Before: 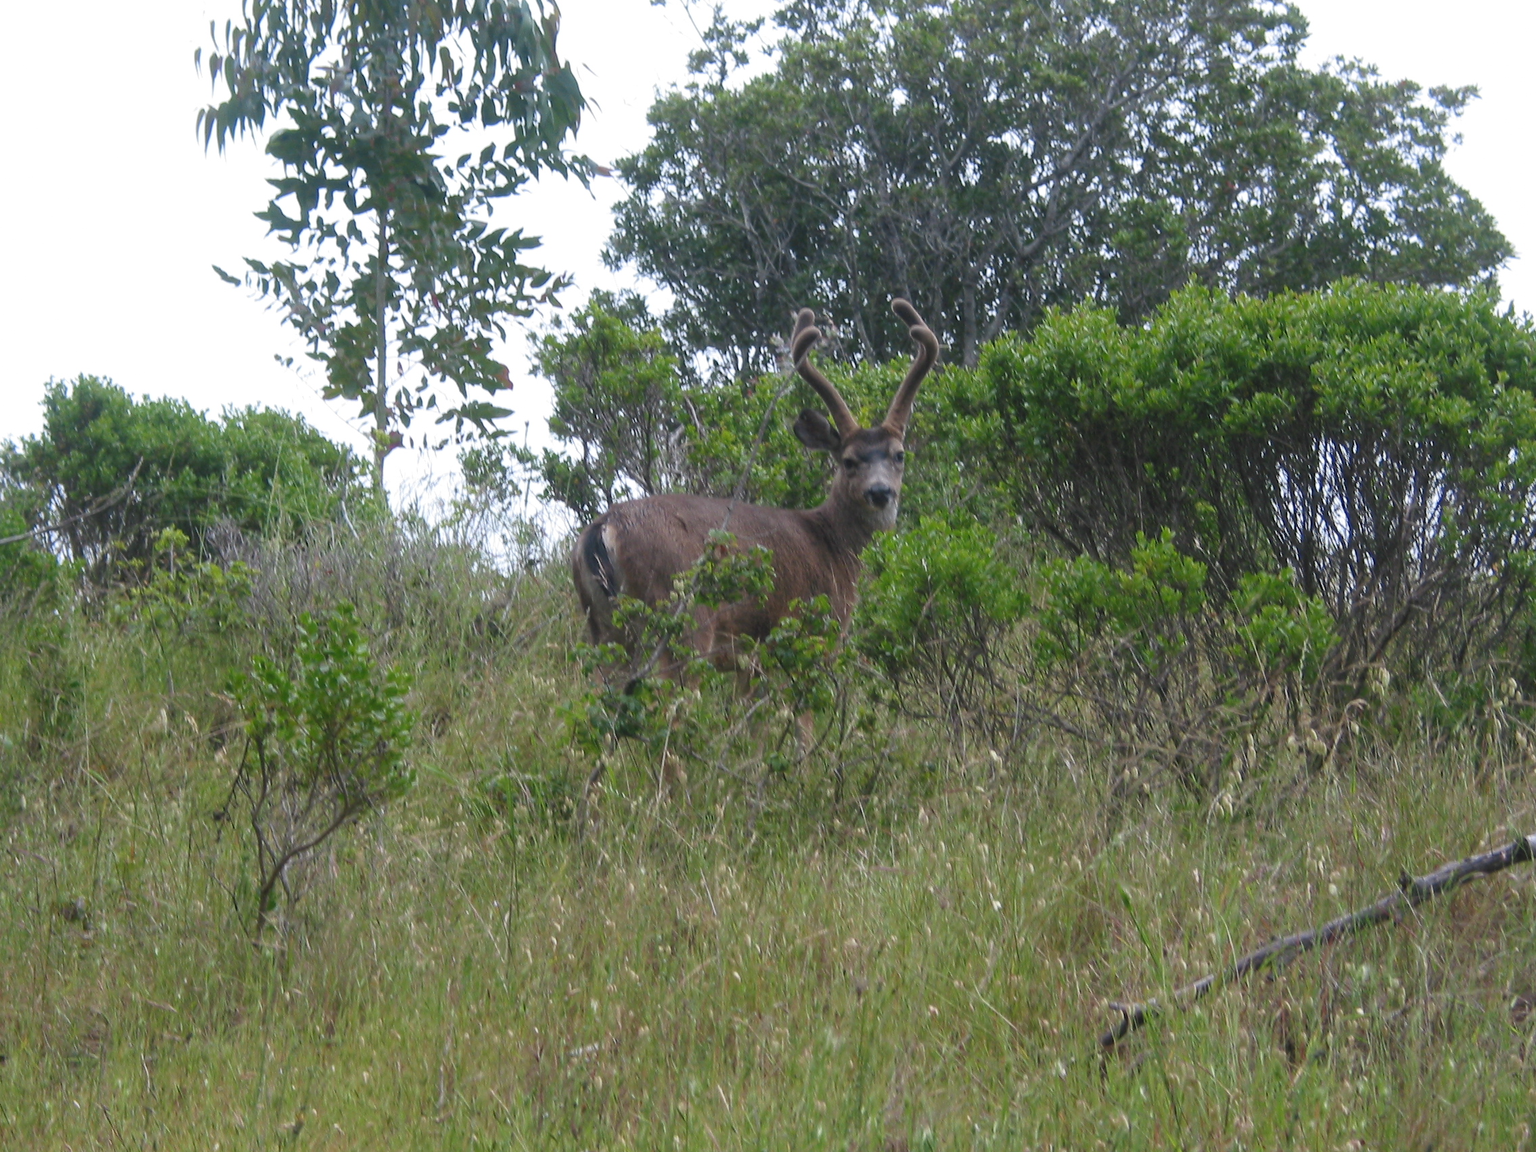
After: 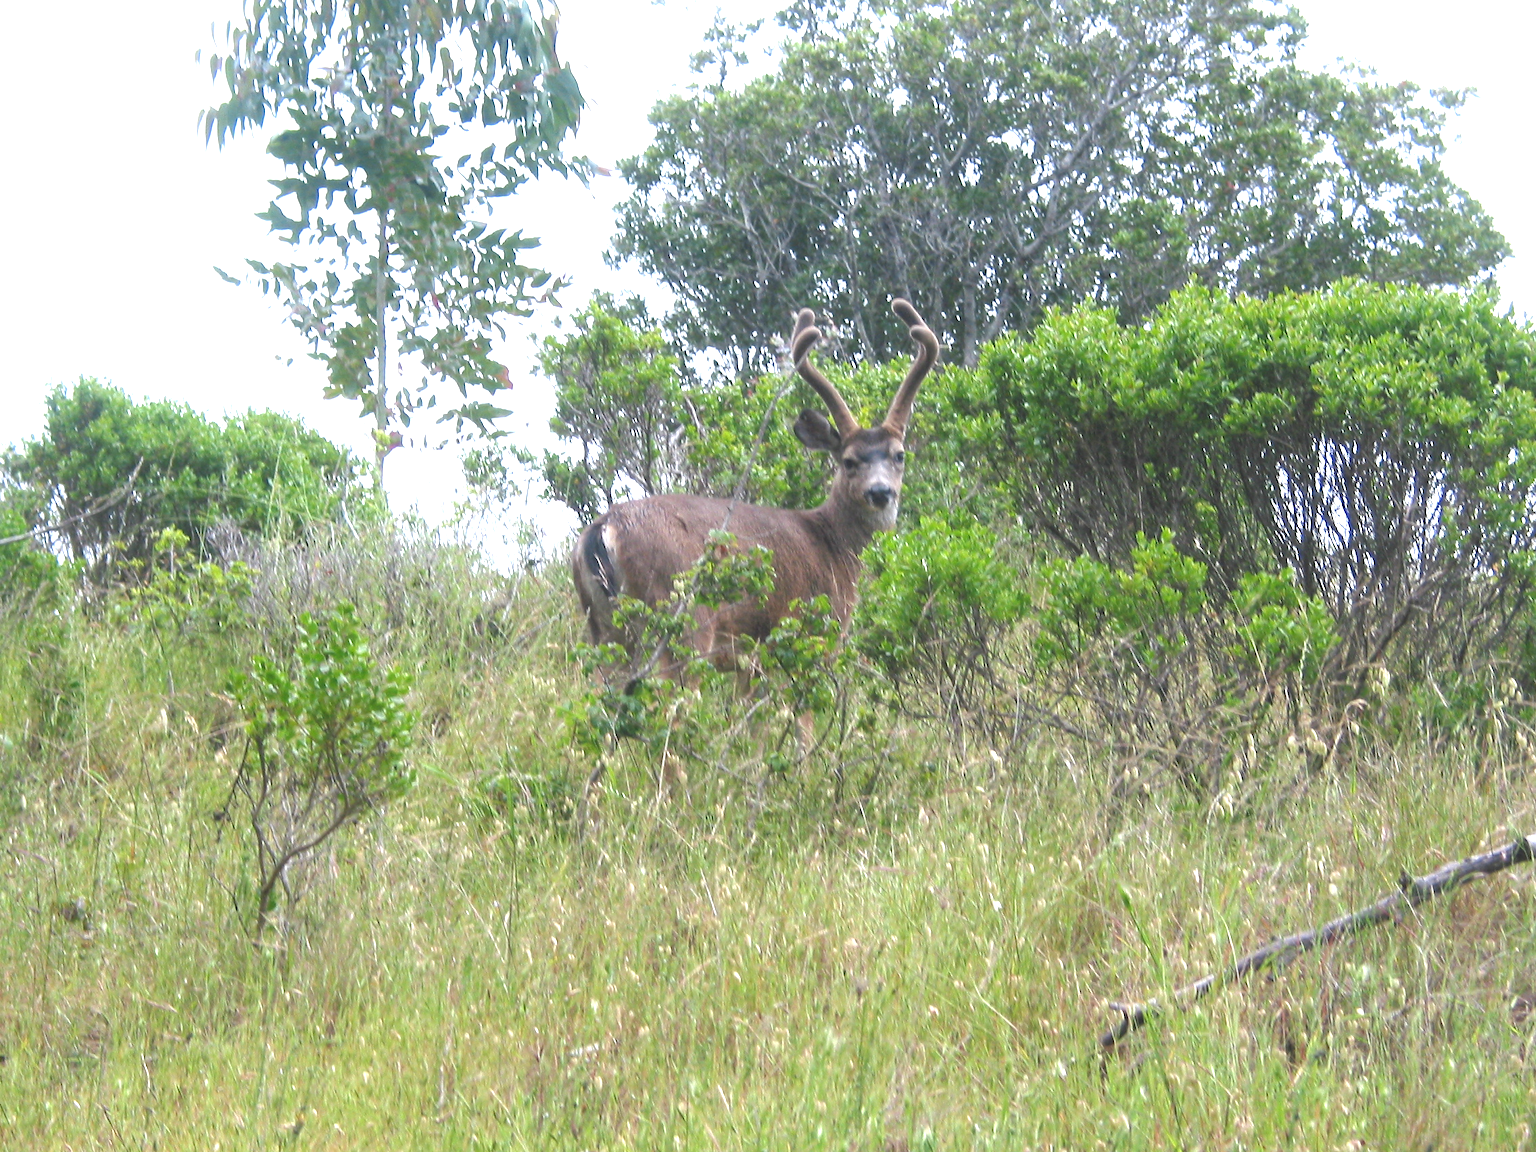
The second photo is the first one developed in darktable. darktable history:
exposure: black level correction 0, exposure 1.298 EV, compensate highlight preservation false
